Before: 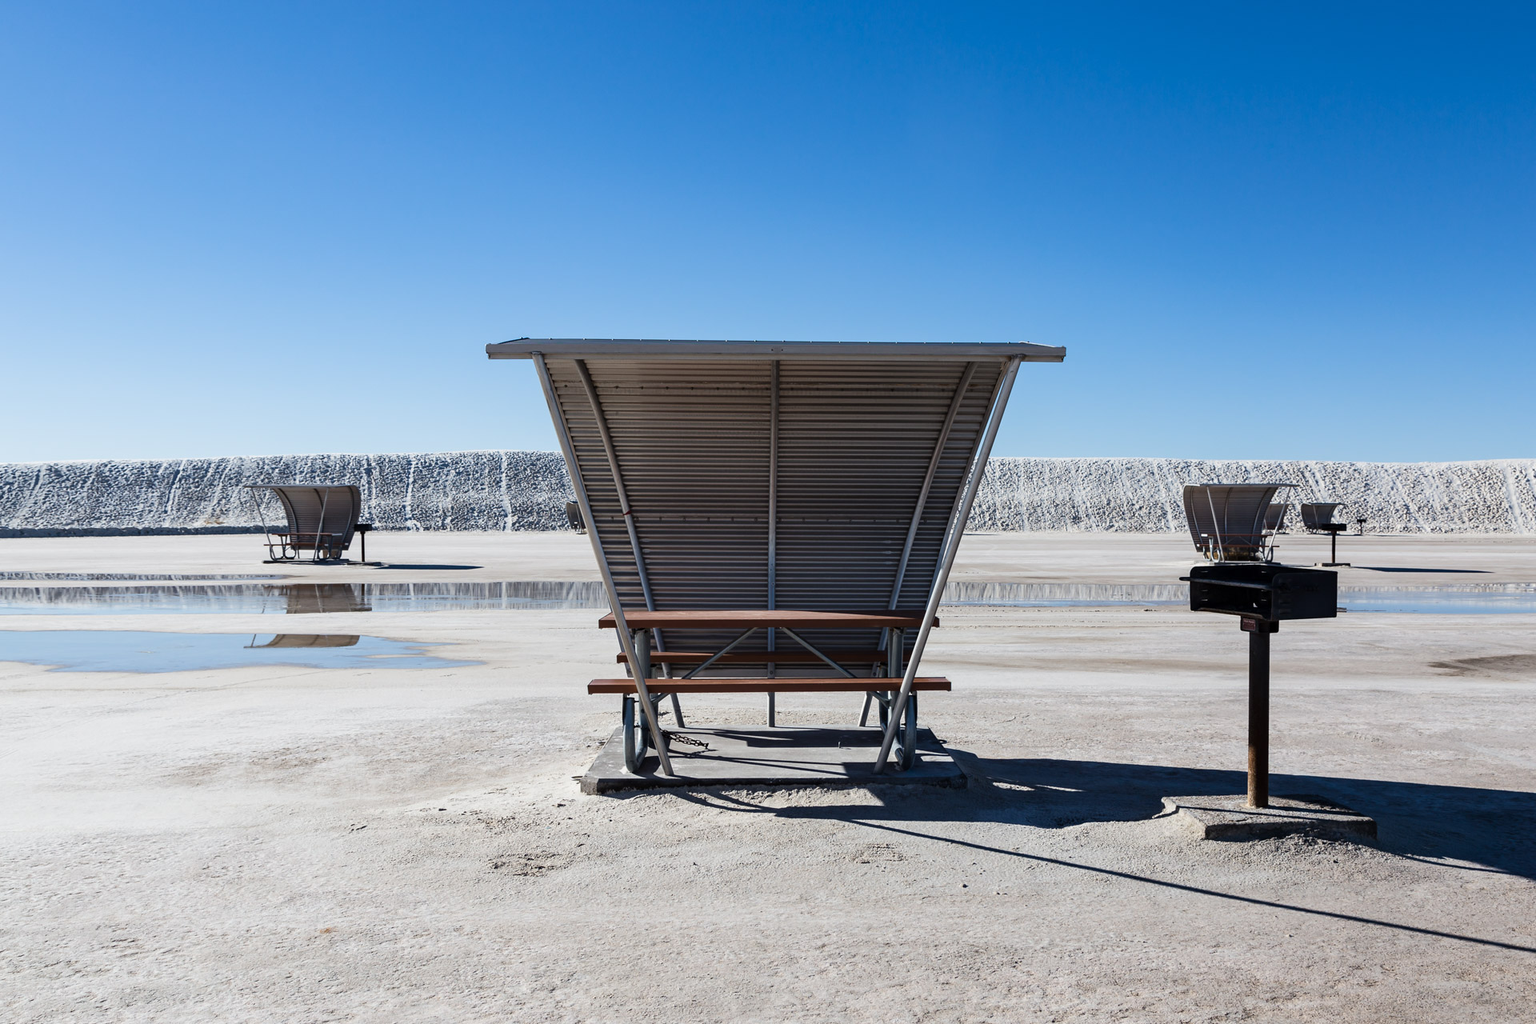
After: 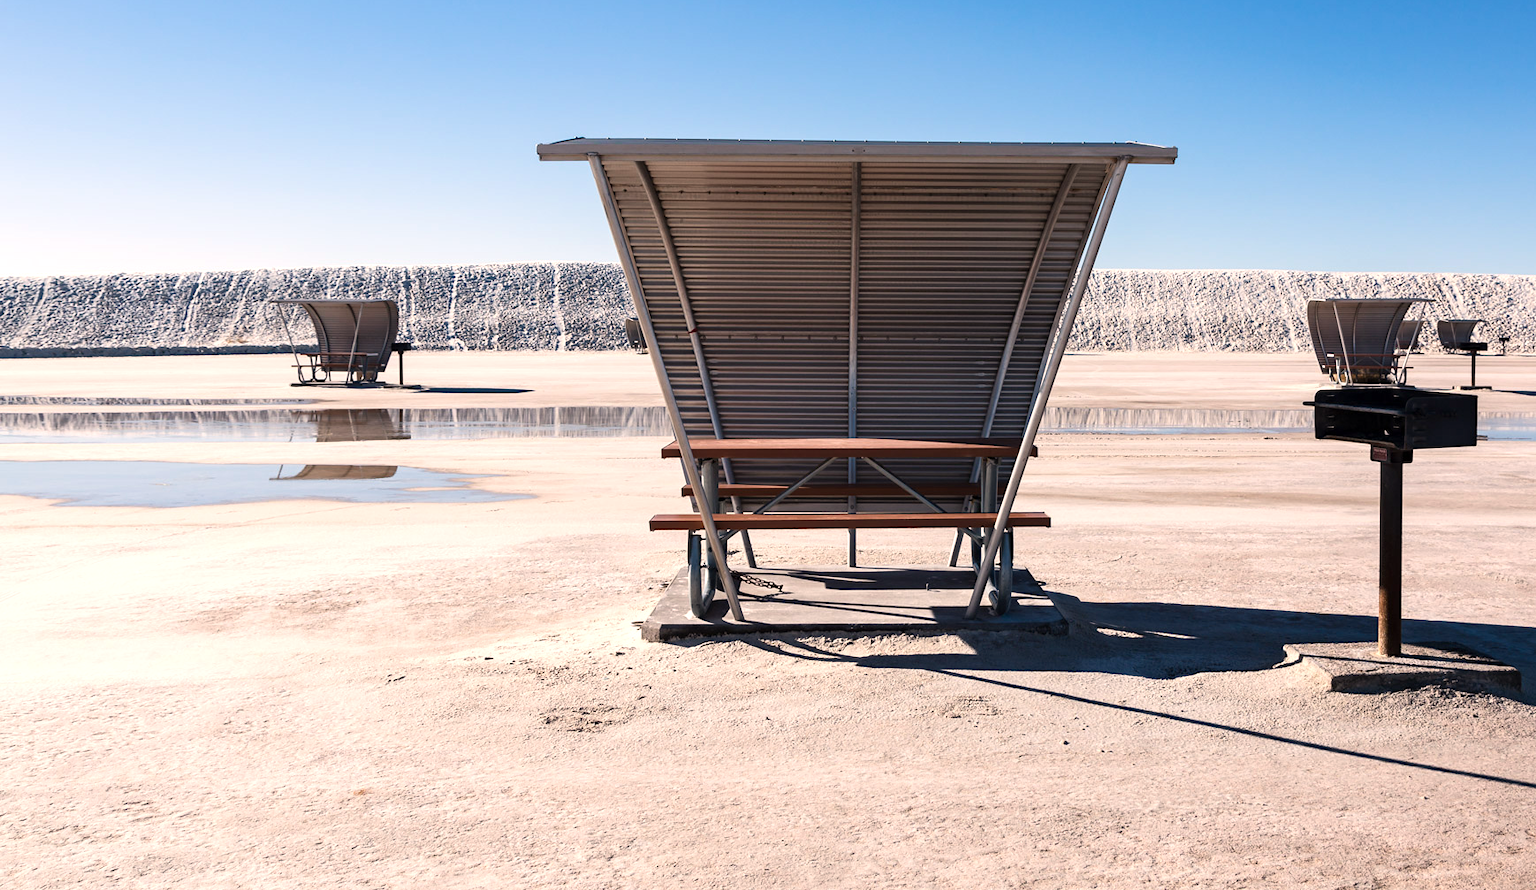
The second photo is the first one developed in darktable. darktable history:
crop: top 20.916%, right 9.437%, bottom 0.316%
white balance: red 1.127, blue 0.943
exposure: exposure 0.367 EV, compensate highlight preservation false
